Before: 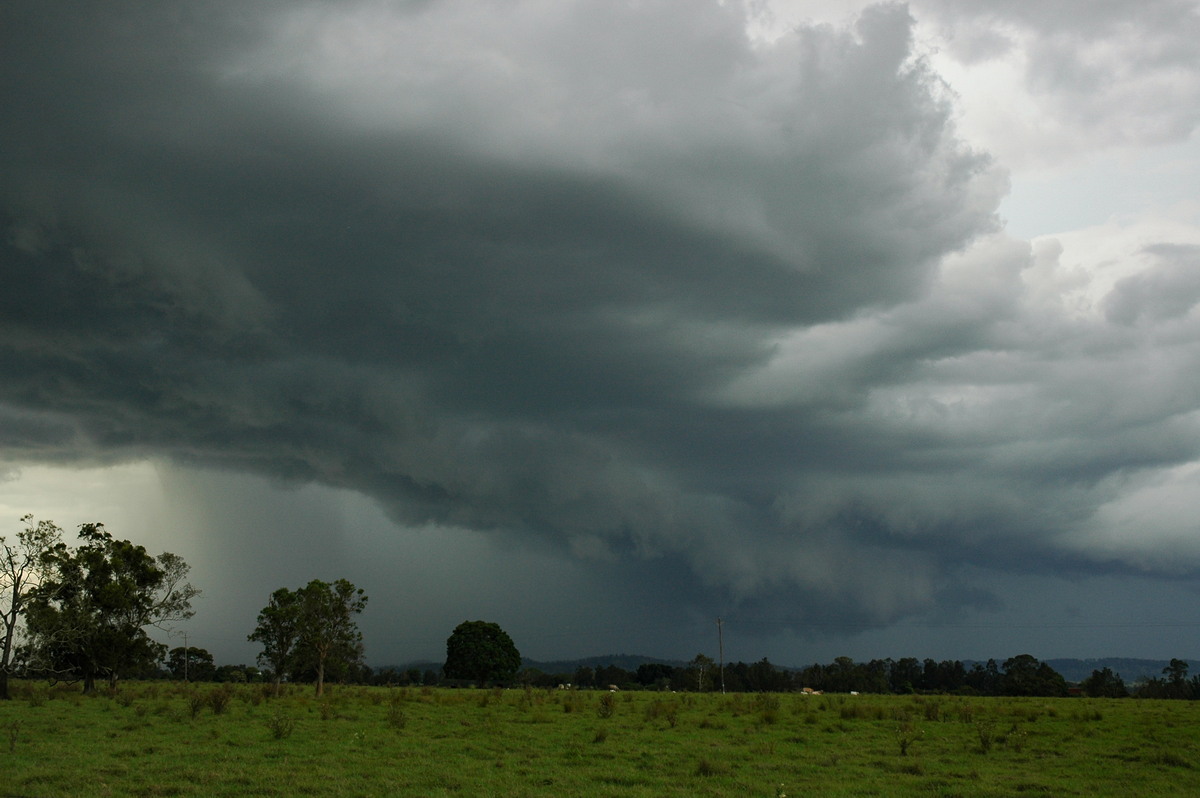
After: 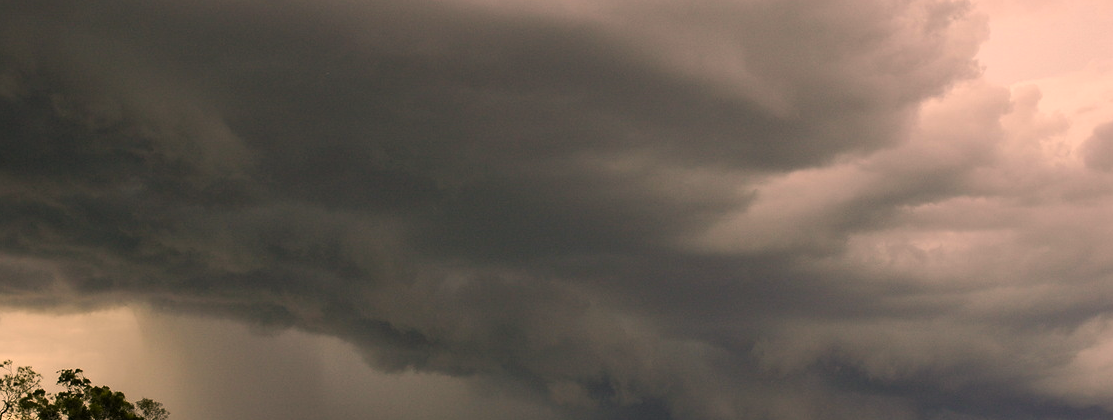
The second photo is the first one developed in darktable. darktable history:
color correction: highlights a* 22.15, highlights b* 21.95
crop: left 1.787%, top 19.402%, right 5.457%, bottom 27.942%
